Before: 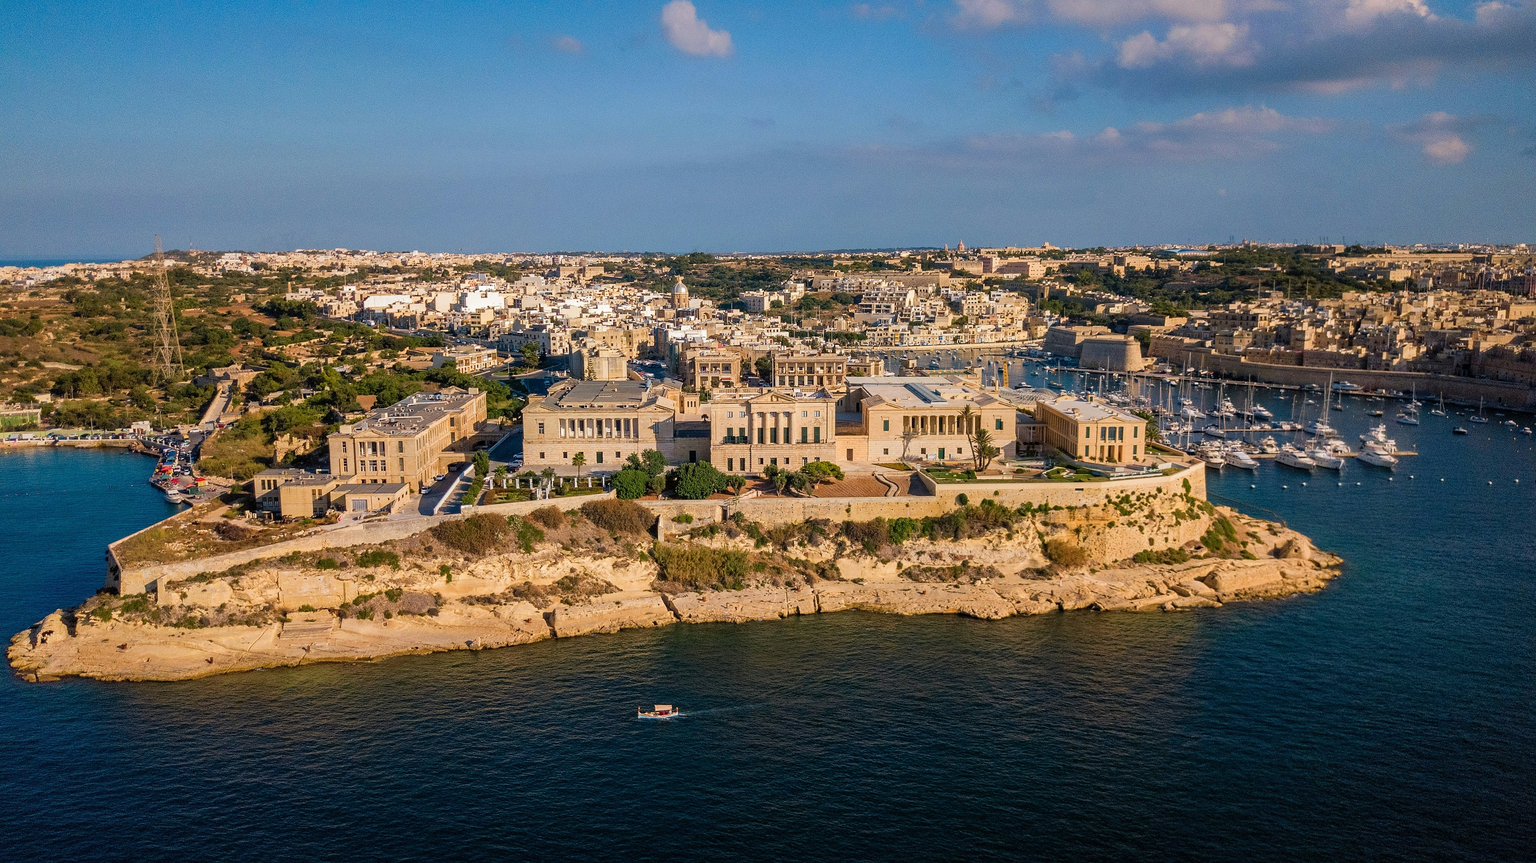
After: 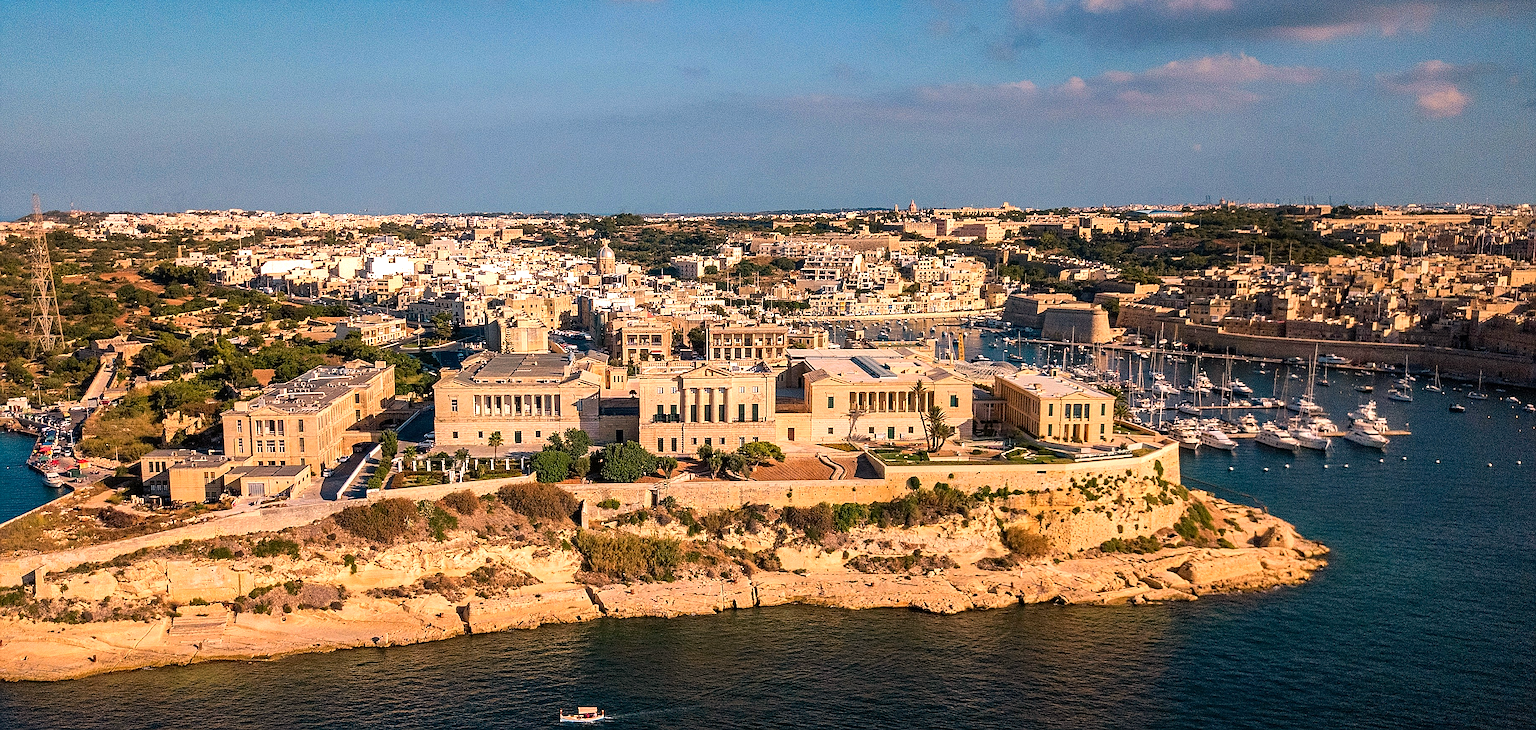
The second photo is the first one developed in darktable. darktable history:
sharpen: on, module defaults
white balance: red 1.127, blue 0.943
tone equalizer: -8 EV -0.417 EV, -7 EV -0.389 EV, -6 EV -0.333 EV, -5 EV -0.222 EV, -3 EV 0.222 EV, -2 EV 0.333 EV, -1 EV 0.389 EV, +0 EV 0.417 EV, edges refinement/feathering 500, mask exposure compensation -1.57 EV, preserve details no
crop: left 8.155%, top 6.611%, bottom 15.385%
haze removal: compatibility mode true, adaptive false
